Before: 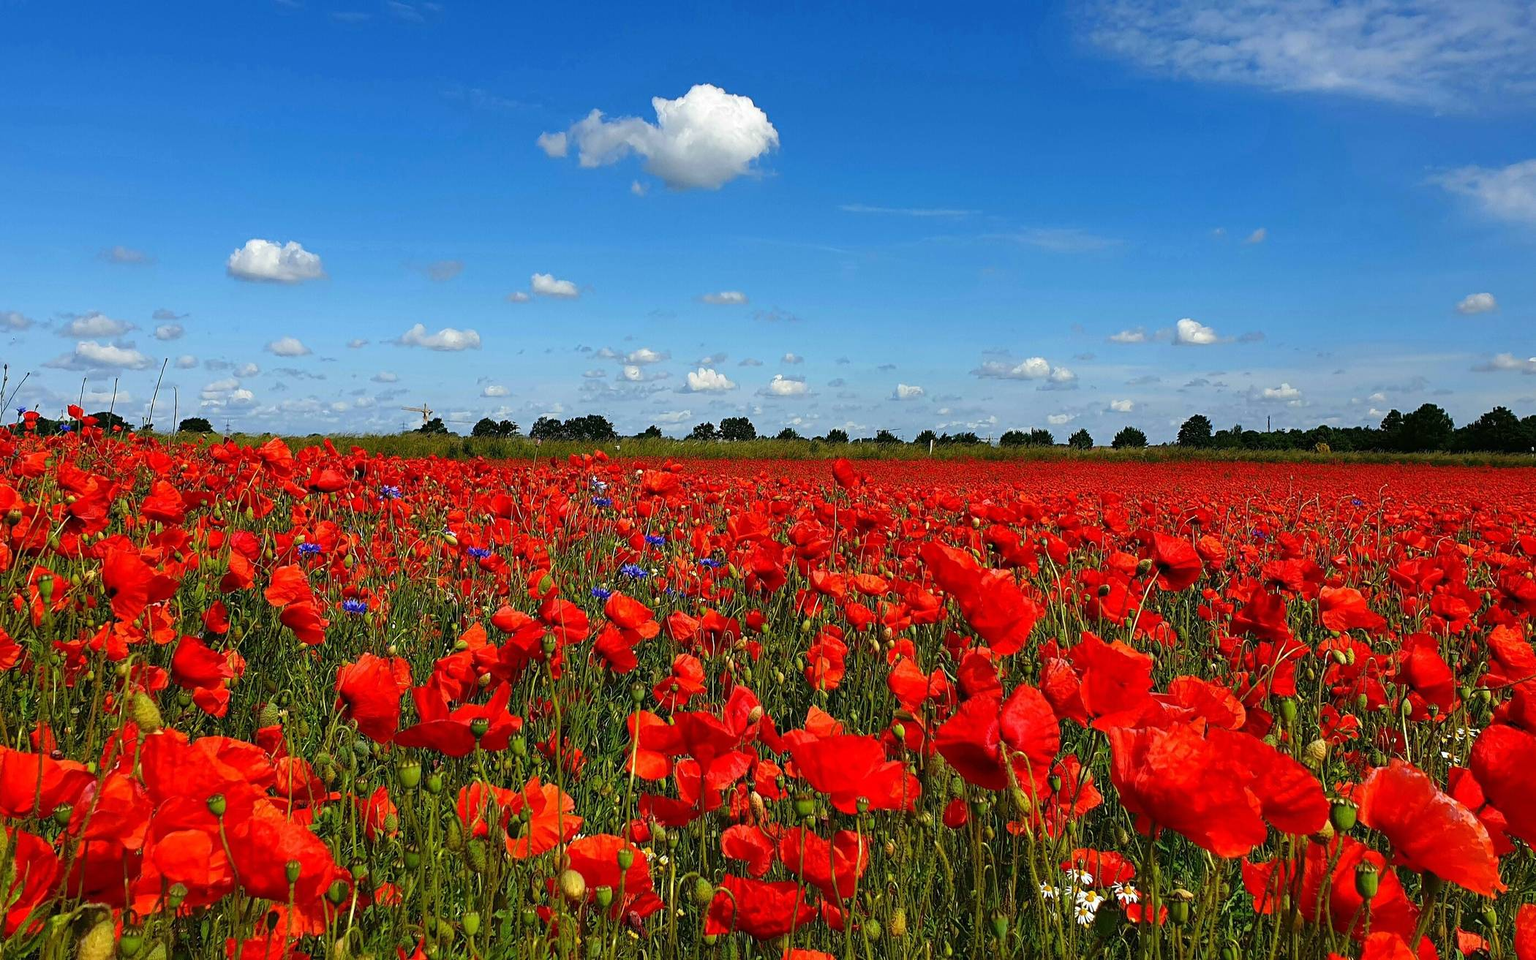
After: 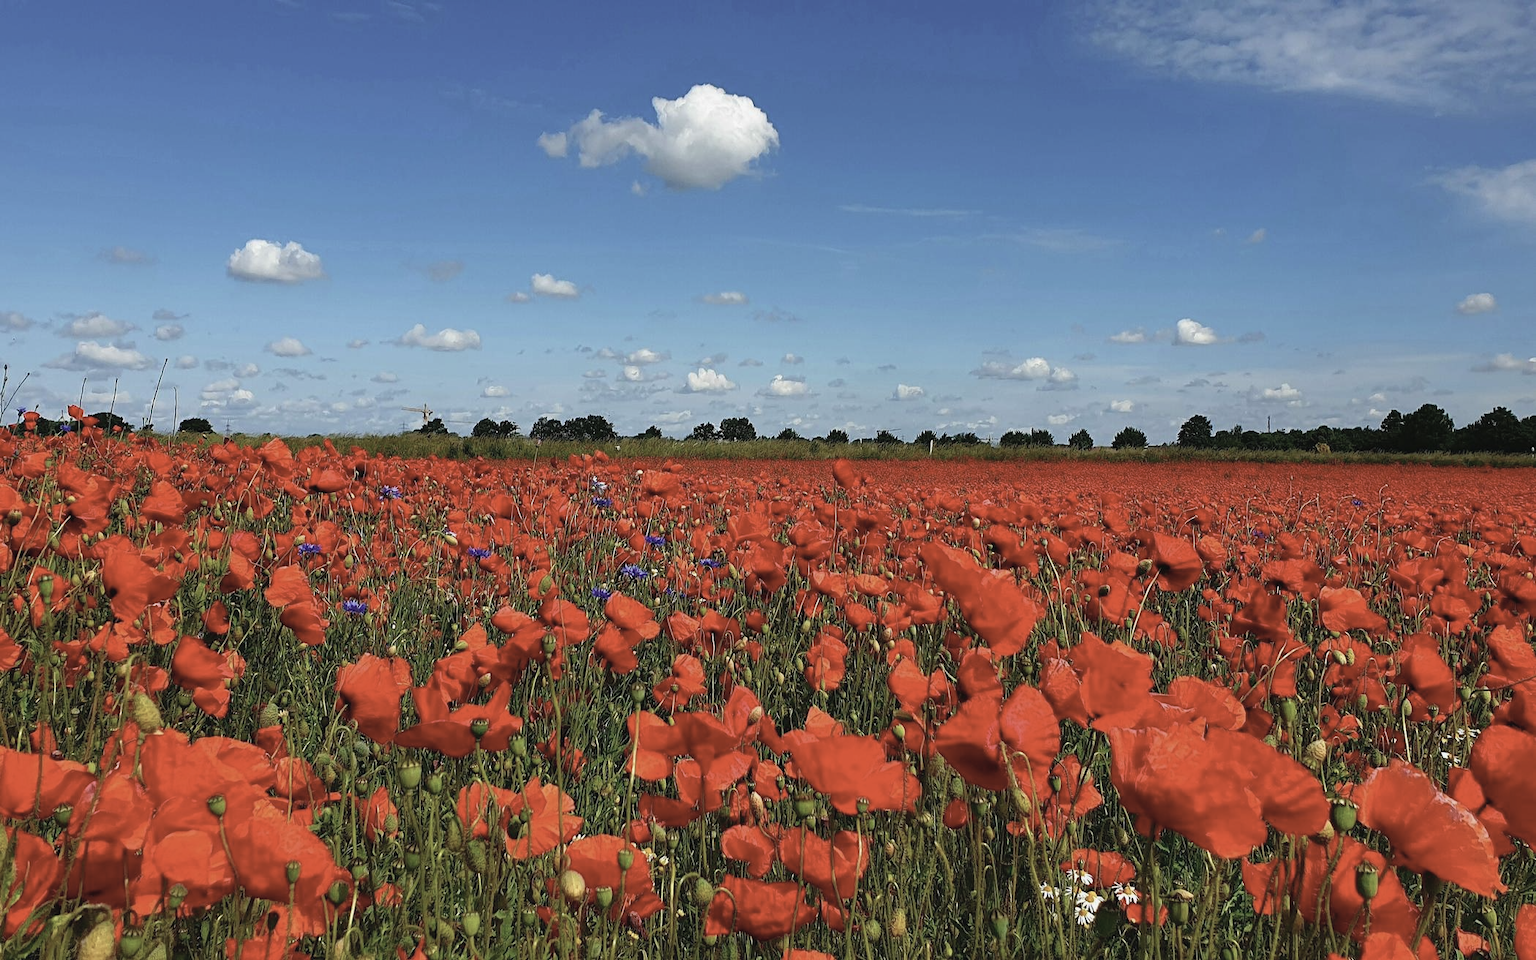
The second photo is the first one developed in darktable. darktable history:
contrast brightness saturation: contrast -0.06, saturation -0.391
